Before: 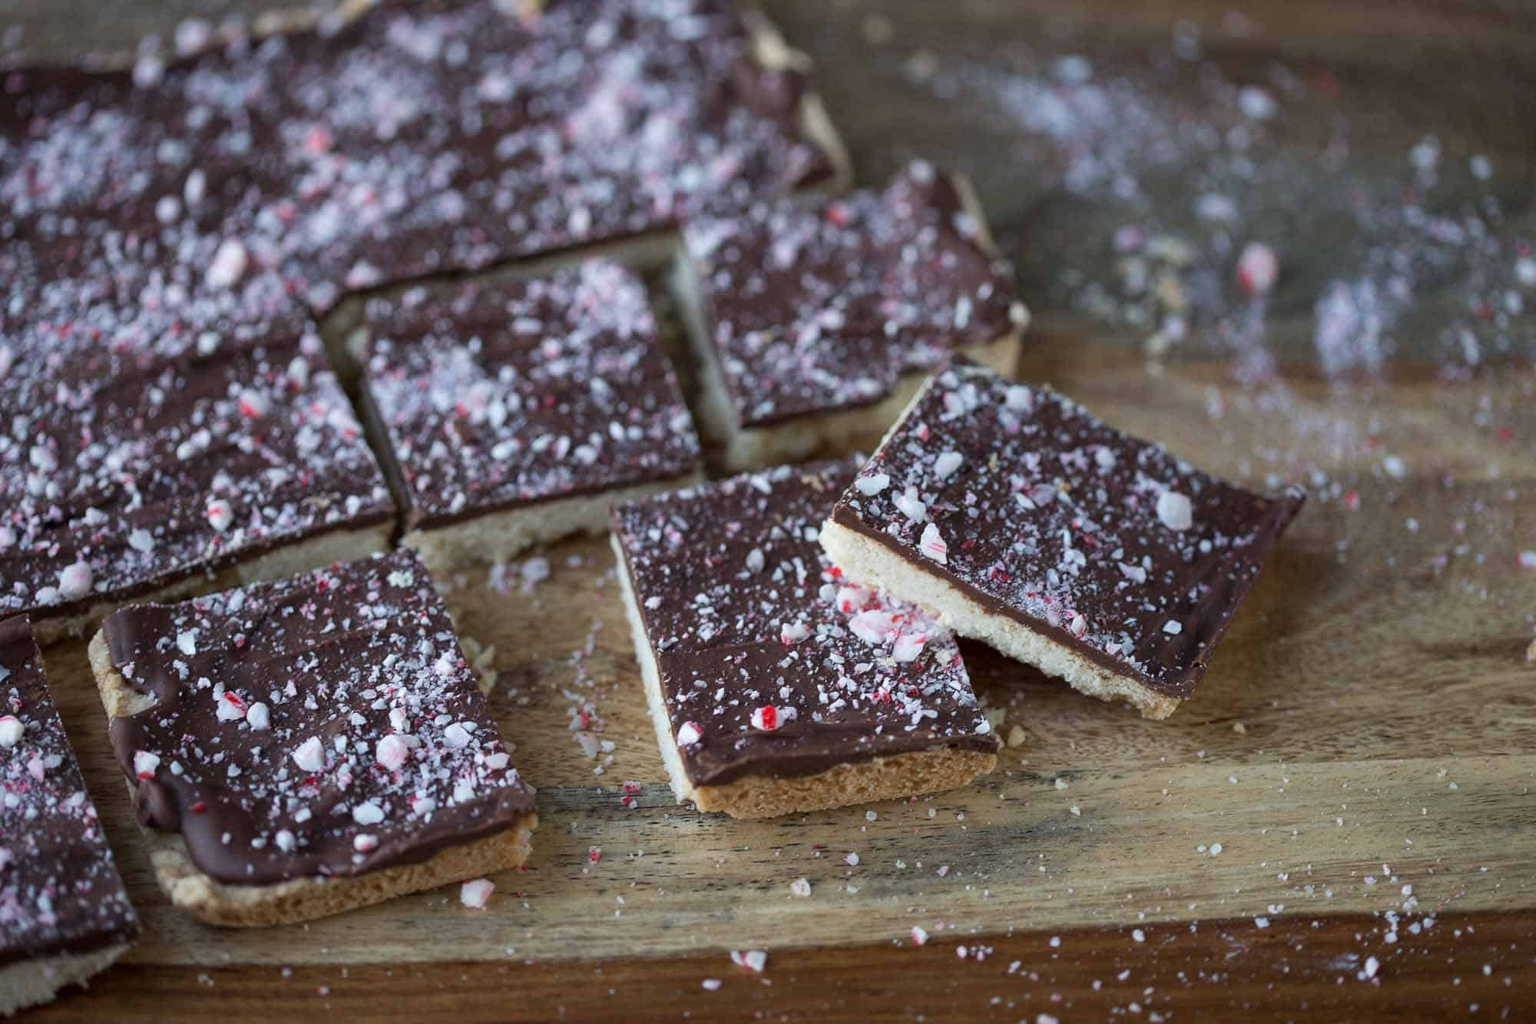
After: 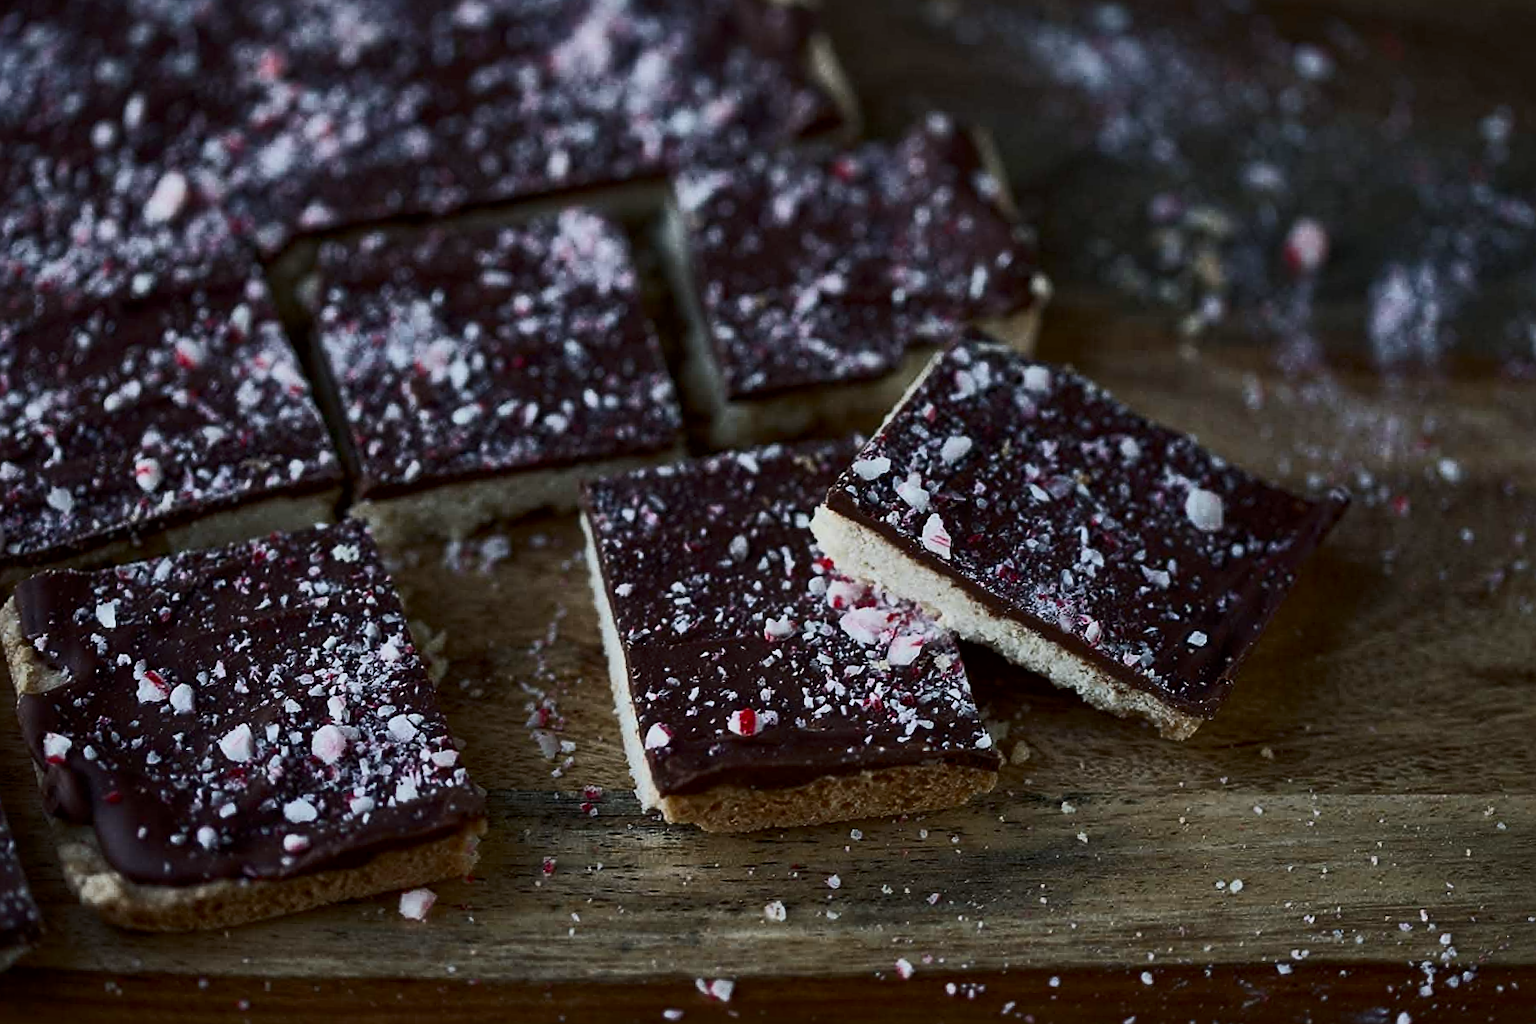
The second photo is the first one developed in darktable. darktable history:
contrast brightness saturation: contrast 0.401, brightness 0.115, saturation 0.207
crop and rotate: angle -2.16°, left 3.13%, top 3.986%, right 1.416%, bottom 0.497%
sharpen: on, module defaults
tone equalizer: -8 EV -1.97 EV, -7 EV -1.99 EV, -6 EV -1.98 EV, -5 EV -1.96 EV, -4 EV -1.99 EV, -3 EV -1.97 EV, -2 EV -1.97 EV, -1 EV -1.63 EV, +0 EV -1.99 EV, edges refinement/feathering 500, mask exposure compensation -1.57 EV, preserve details no
local contrast: mode bilateral grid, contrast 20, coarseness 50, detail 120%, midtone range 0.2
exposure: black level correction 0.001, exposure 0.499 EV, compensate exposure bias true, compensate highlight preservation false
shadows and highlights: shadows 21.04, highlights -82.92, soften with gaussian
